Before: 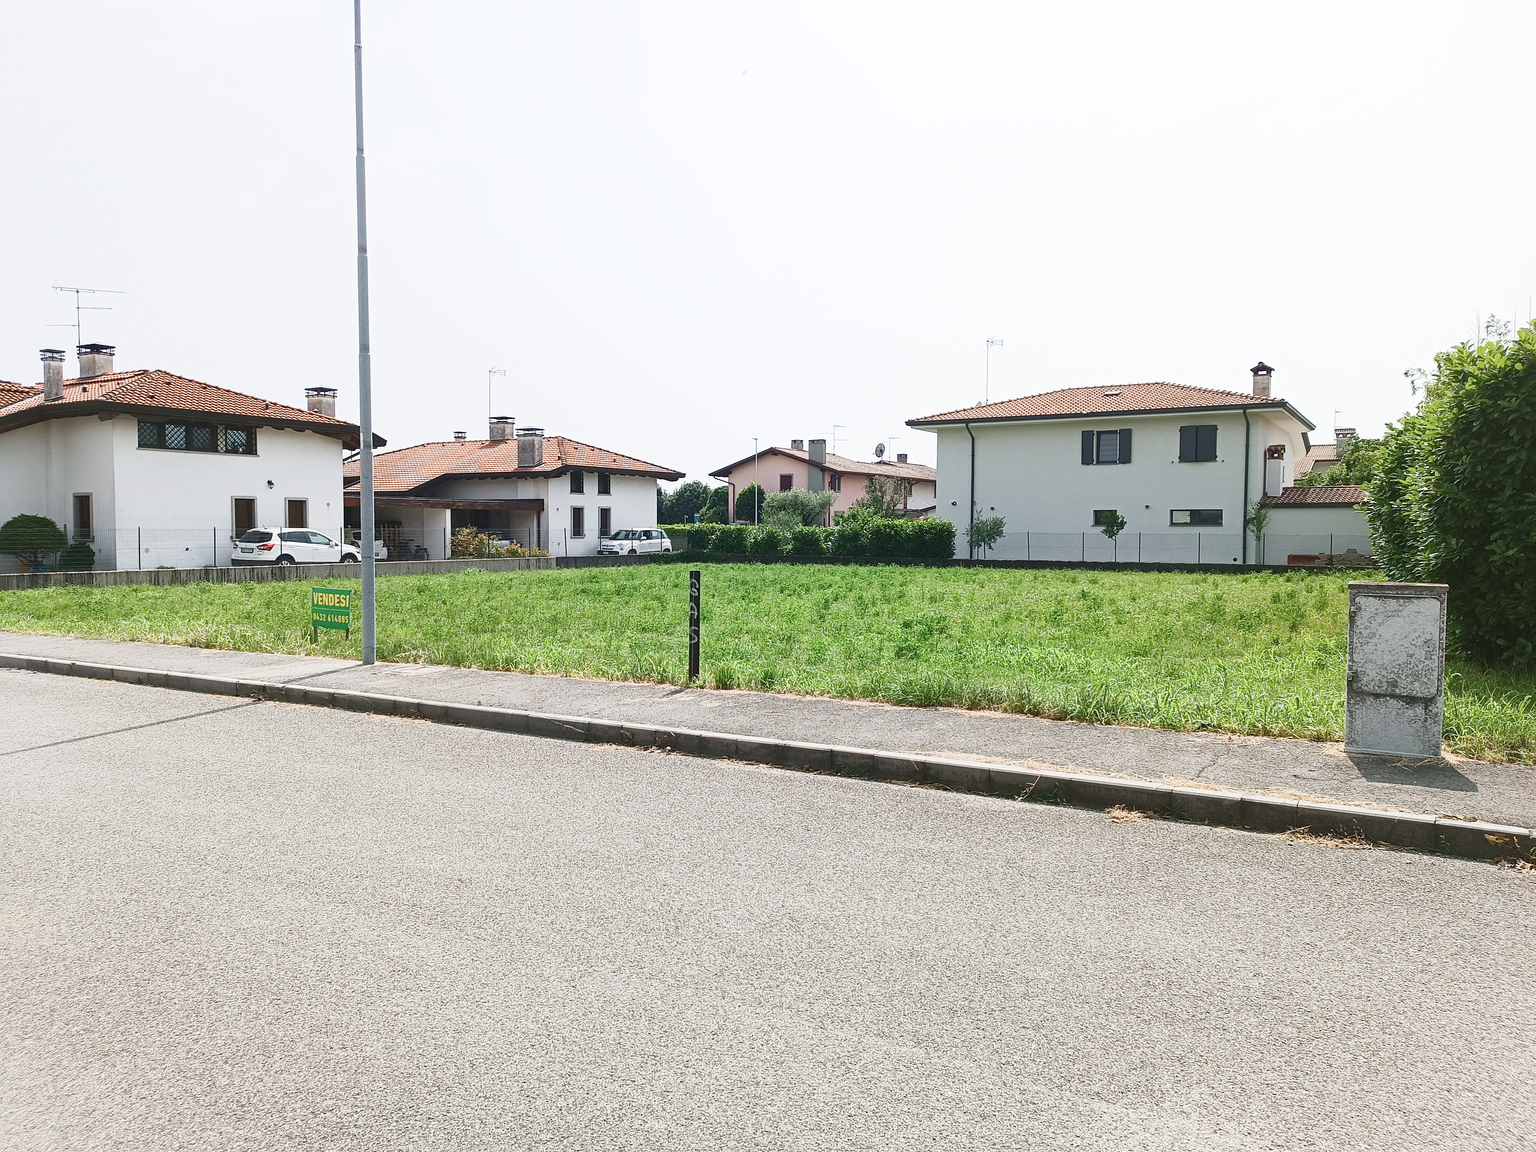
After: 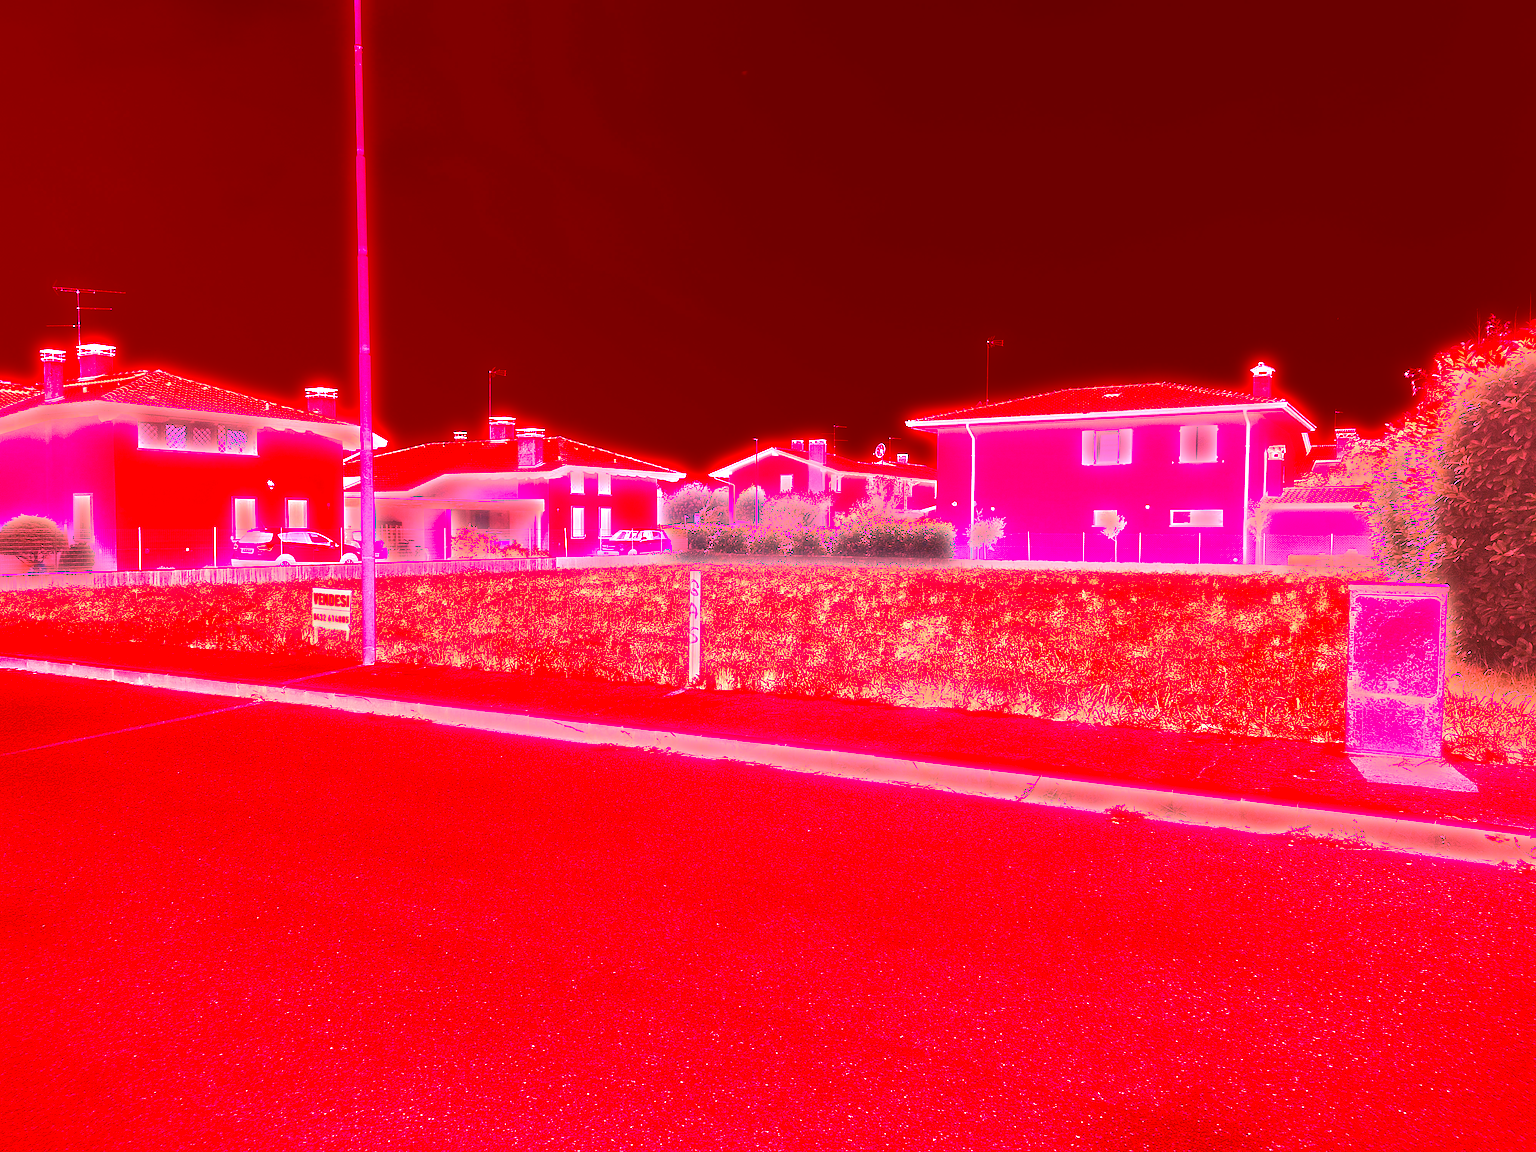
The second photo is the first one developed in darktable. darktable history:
bloom: size 5%, threshold 95%, strength 15%
white balance: red 4.26, blue 1.802
tone equalizer: on, module defaults
